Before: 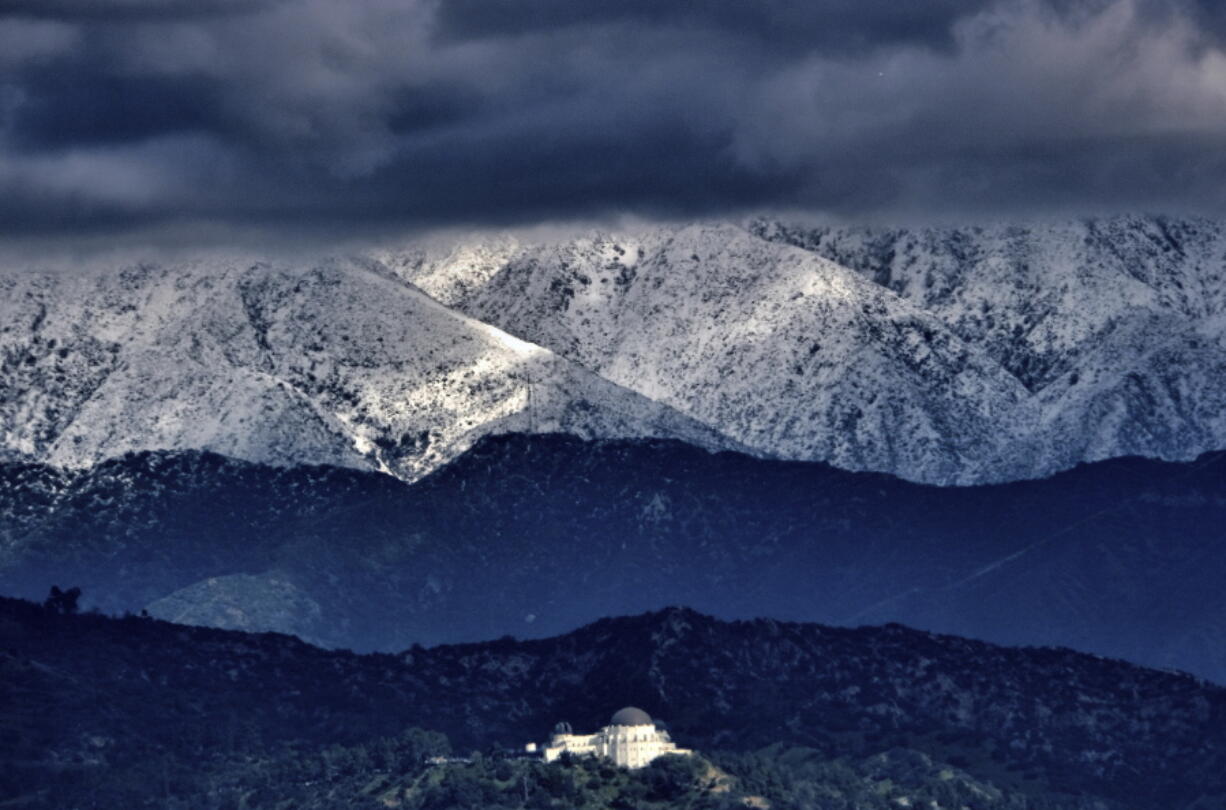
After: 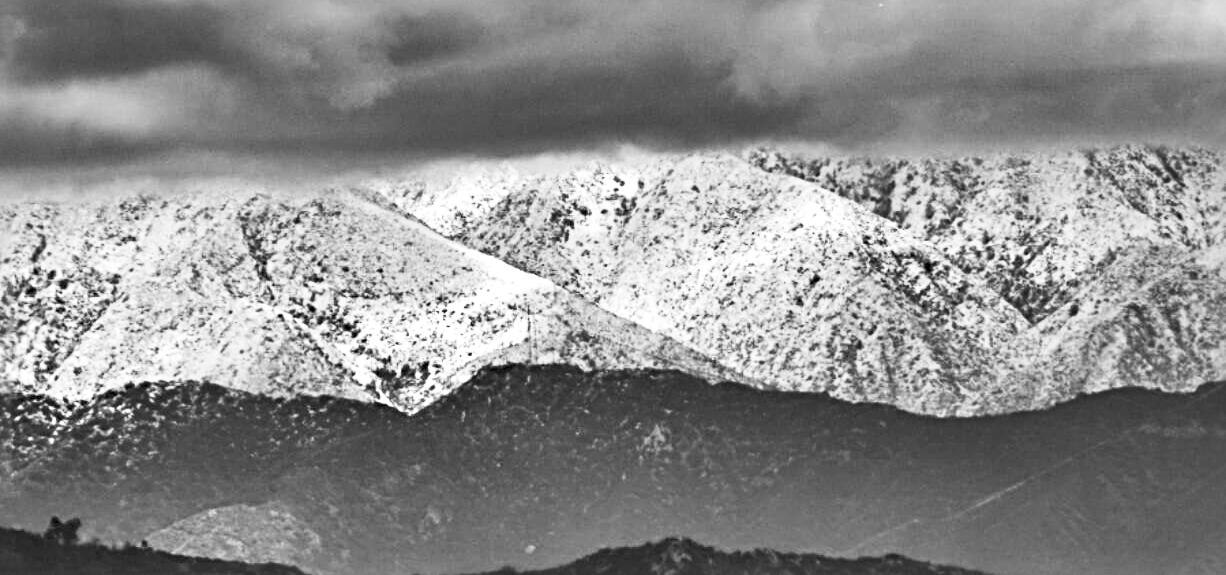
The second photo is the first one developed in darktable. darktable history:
crop and rotate: top 8.617%, bottom 20.337%
sharpen: radius 4.893
exposure: black level correction 0, exposure 0.301 EV, compensate highlight preservation false
shadows and highlights: shadows 20.87, highlights -36.45, soften with gaussian
color calibration: output gray [0.25, 0.35, 0.4, 0], illuminant F (fluorescent), F source F9 (Cool White Deluxe 4150 K) – high CRI, x 0.374, y 0.373, temperature 4155.84 K
local contrast: mode bilateral grid, contrast 21, coarseness 50, detail 120%, midtone range 0.2
contrast brightness saturation: contrast 0.382, brightness 0.531
